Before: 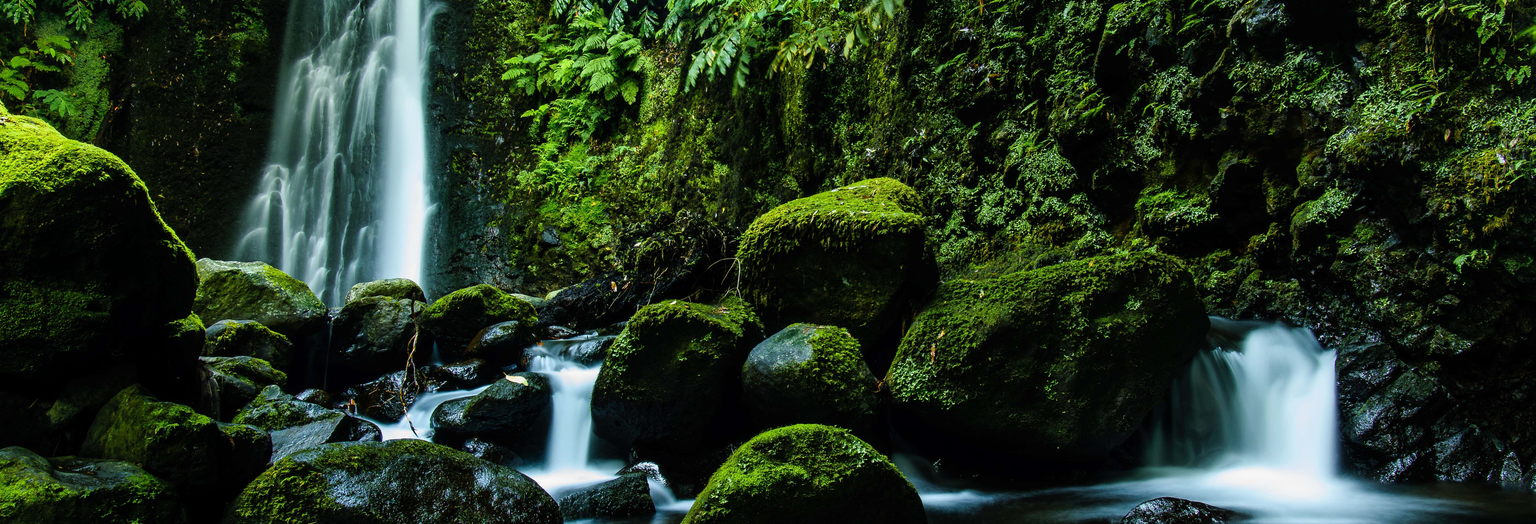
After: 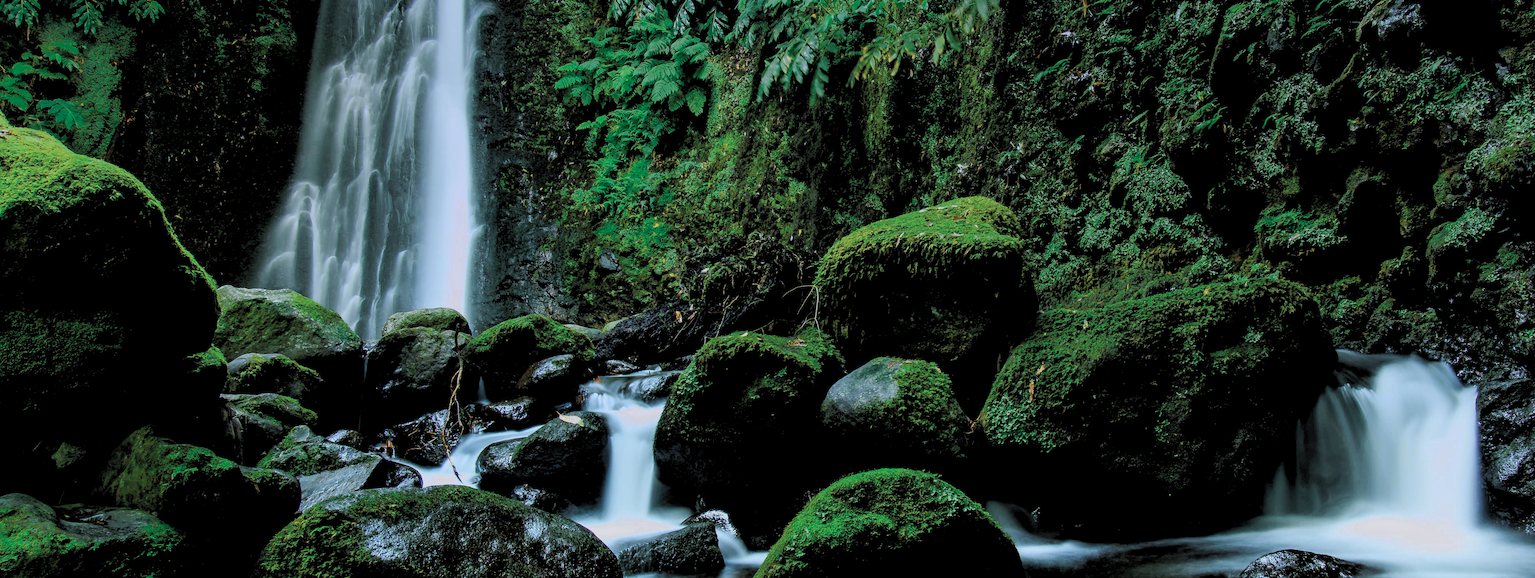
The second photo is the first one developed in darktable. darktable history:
color zones: curves: ch0 [(0, 0.5) (0.125, 0.4) (0.25, 0.5) (0.375, 0.4) (0.5, 0.4) (0.625, 0.6) (0.75, 0.6) (0.875, 0.5)]; ch1 [(0, 0.35) (0.125, 0.45) (0.25, 0.35) (0.375, 0.35) (0.5, 0.35) (0.625, 0.35) (0.75, 0.45) (0.875, 0.35)]; ch2 [(0, 0.6) (0.125, 0.5) (0.25, 0.5) (0.375, 0.6) (0.5, 0.6) (0.625, 0.5) (0.75, 0.5) (0.875, 0.5)]
lowpass: radius 0.1, contrast 0.85, saturation 1.1, unbound 0
exposure: exposure 0.2 EV, compensate highlight preservation false
crop: right 9.509%, bottom 0.031%
graduated density: hue 238.83°, saturation 50%
rgb levels: preserve colors sum RGB, levels [[0.038, 0.433, 0.934], [0, 0.5, 1], [0, 0.5, 1]]
